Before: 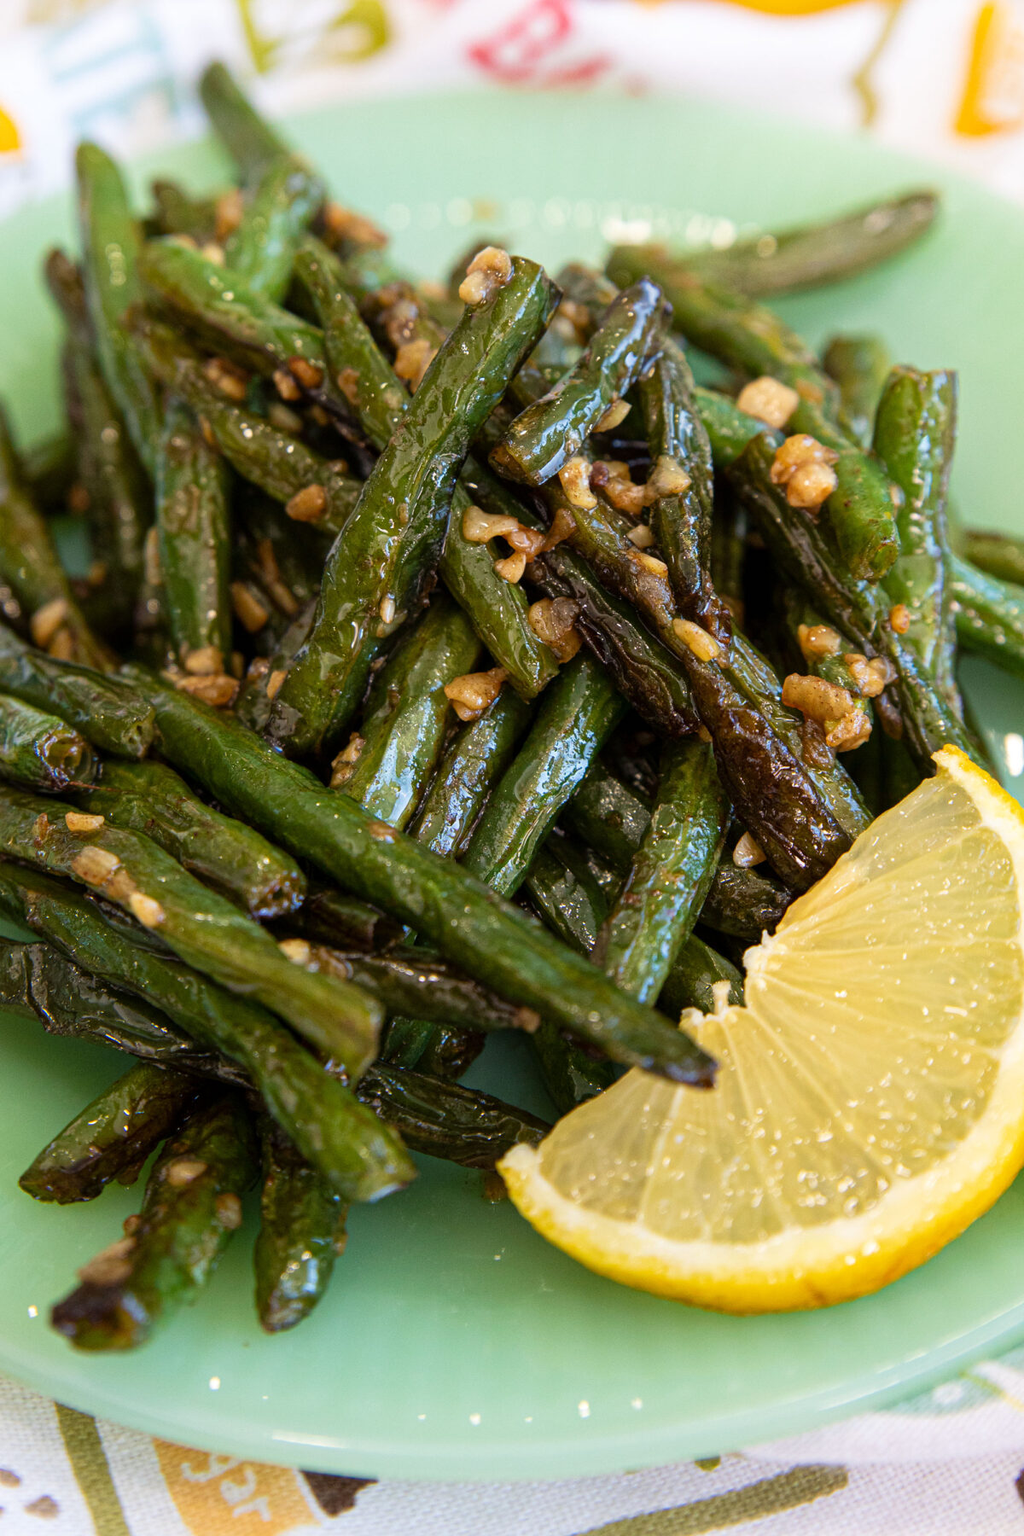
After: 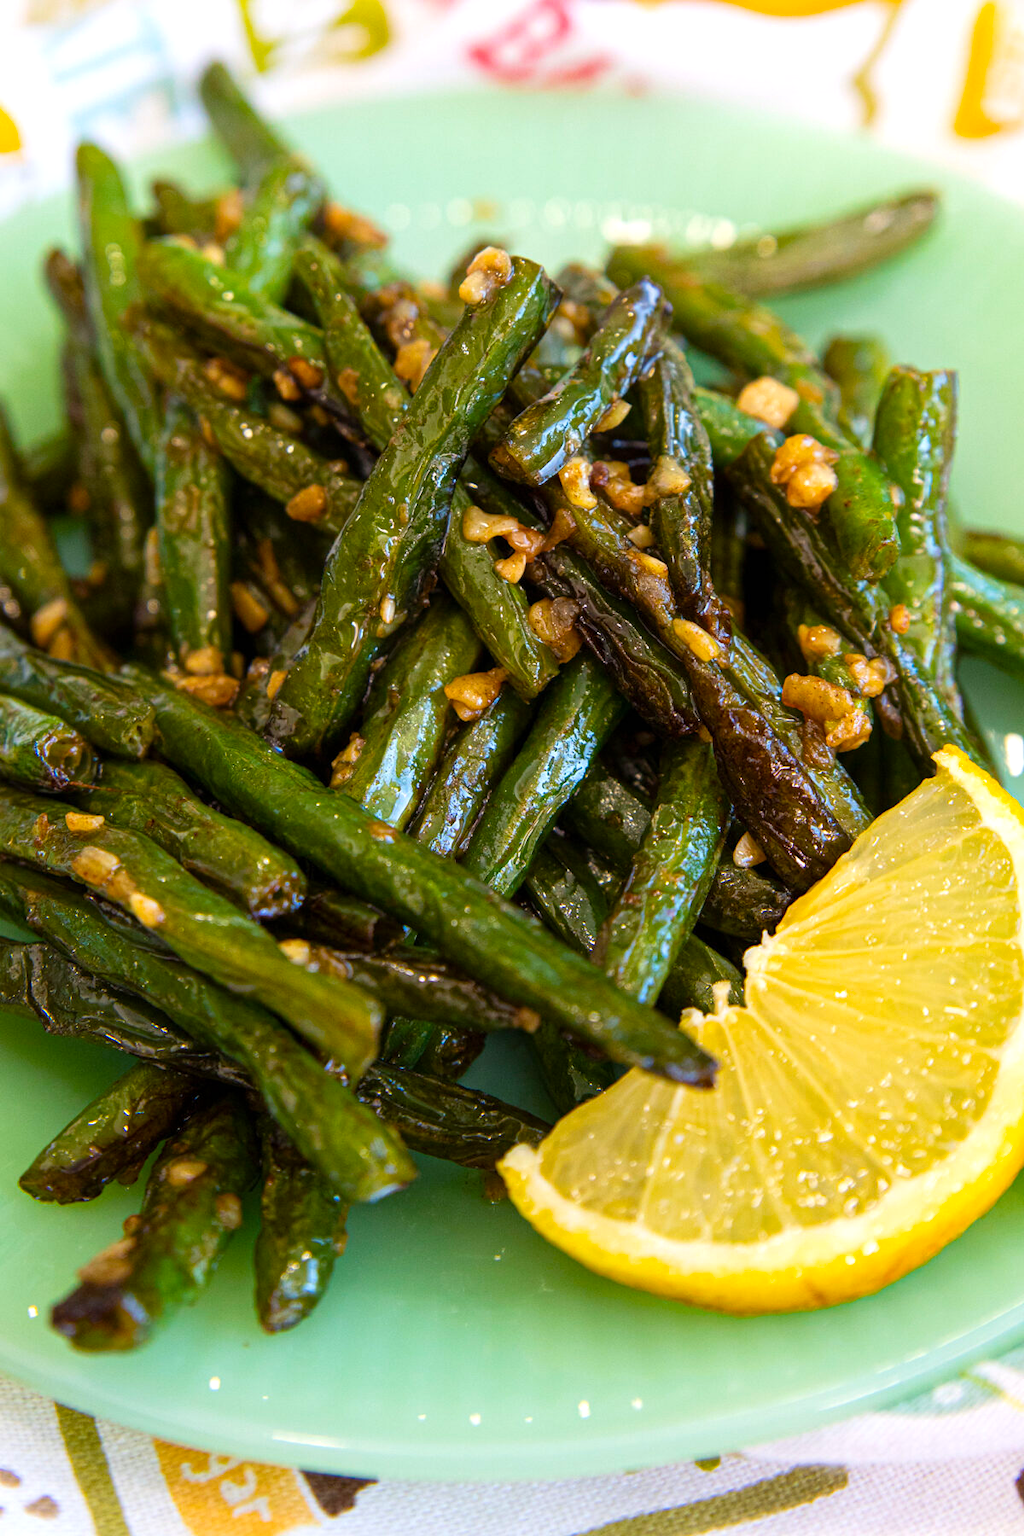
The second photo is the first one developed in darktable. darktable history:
color balance rgb: perceptual saturation grading › global saturation 30.294%
exposure: exposure 0.201 EV, compensate highlight preservation false
